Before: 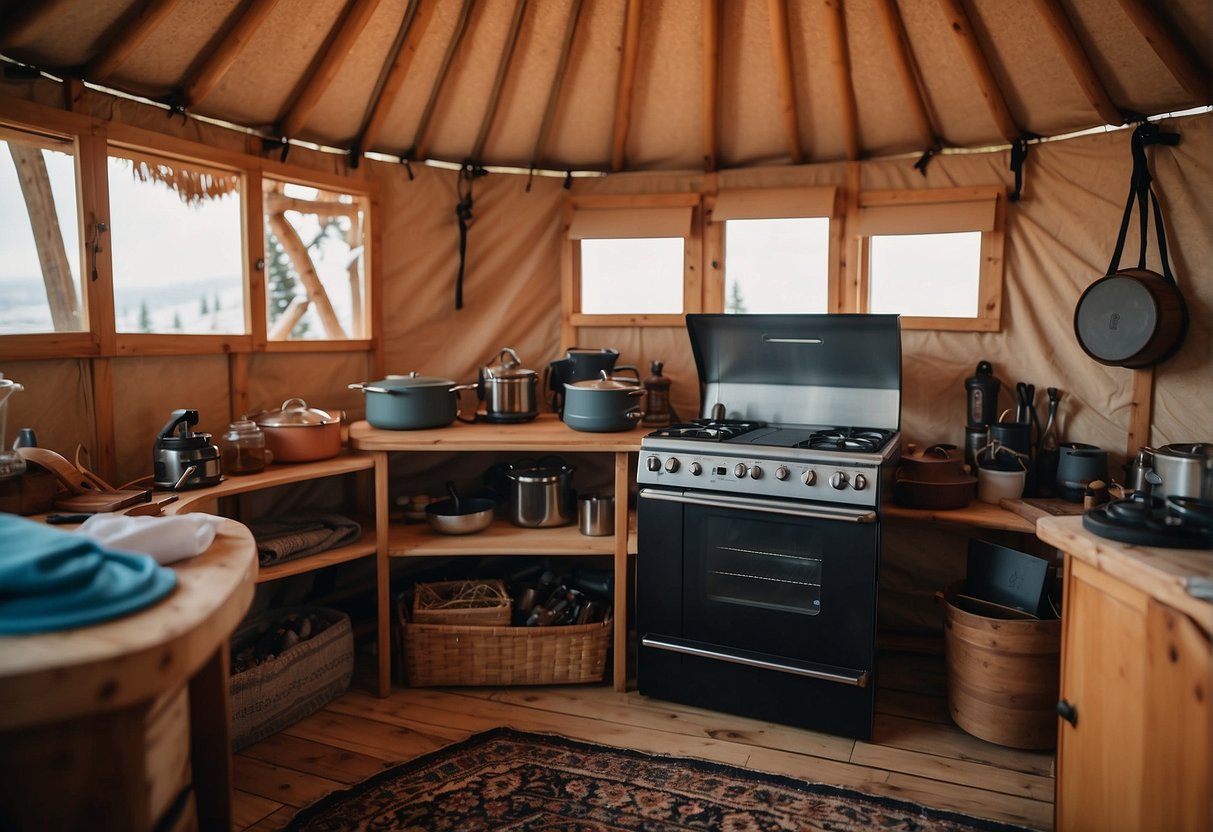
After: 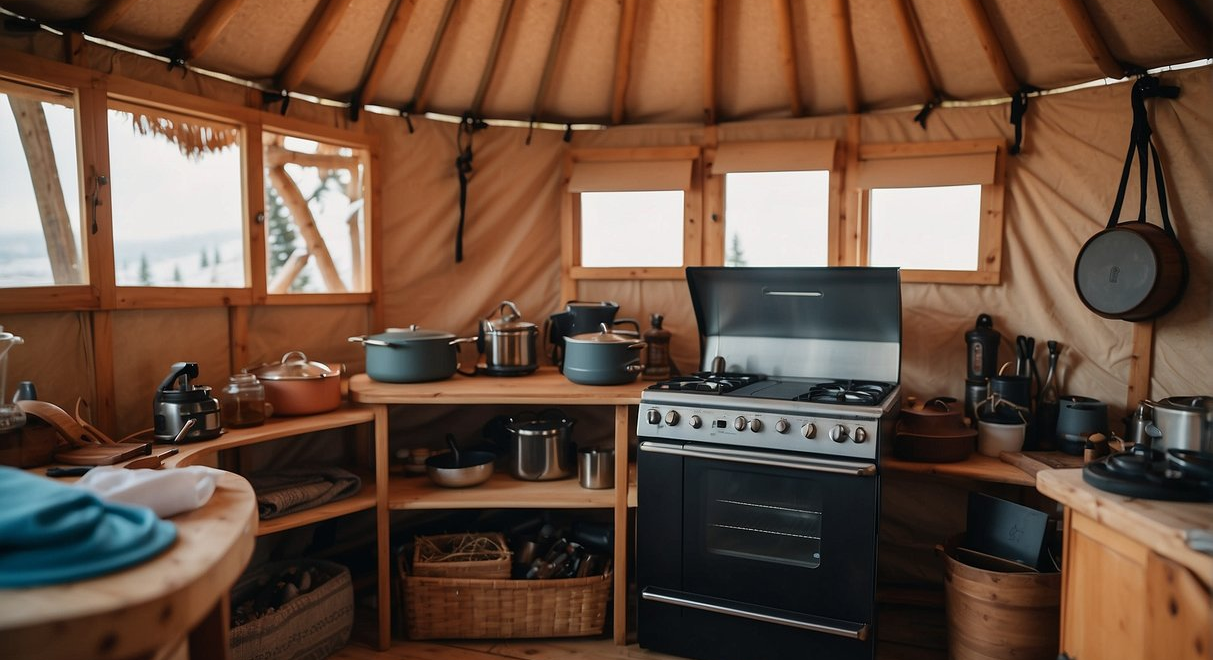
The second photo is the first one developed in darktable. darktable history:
crop and rotate: top 5.667%, bottom 14.972%
